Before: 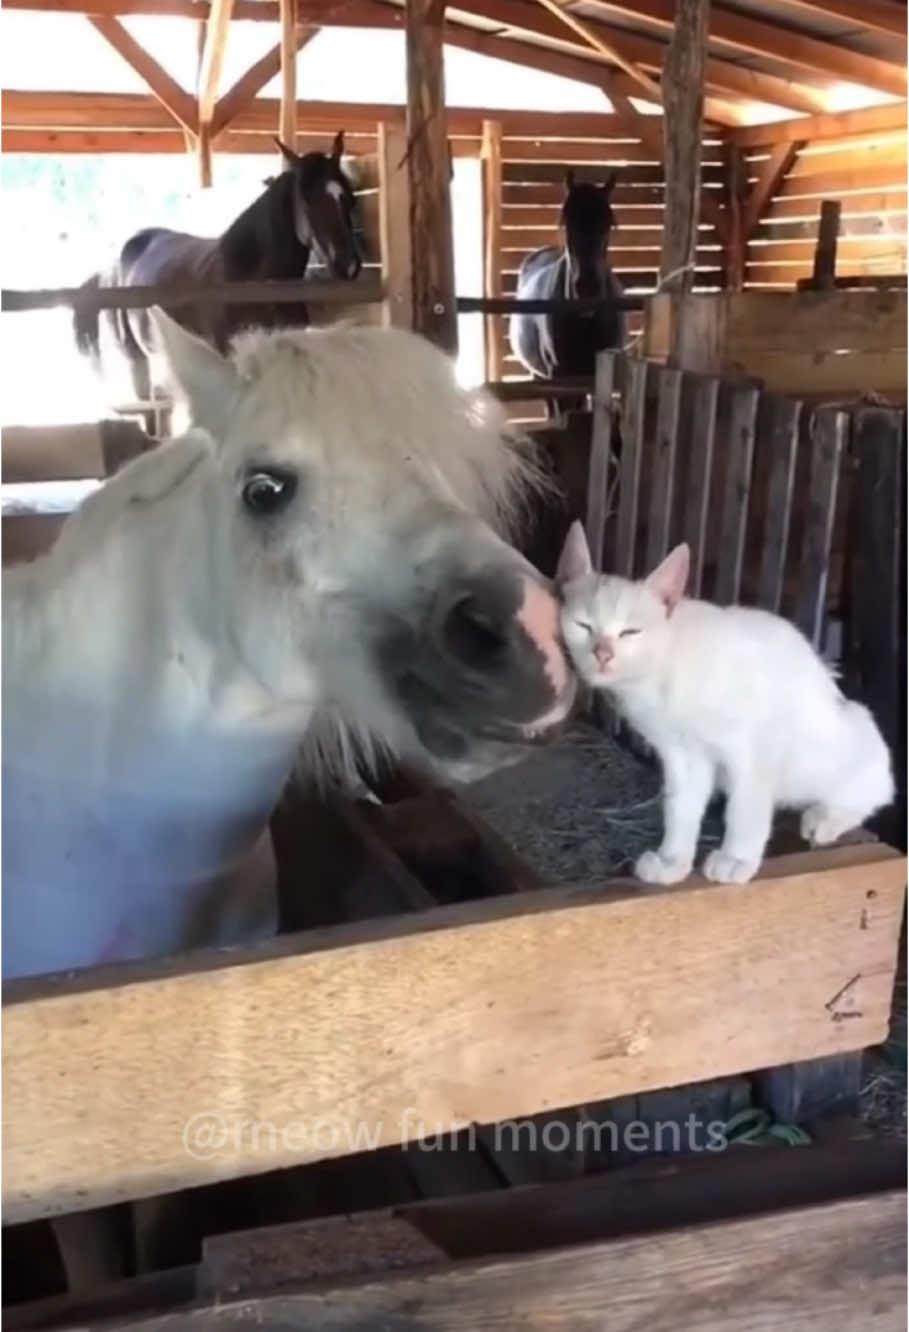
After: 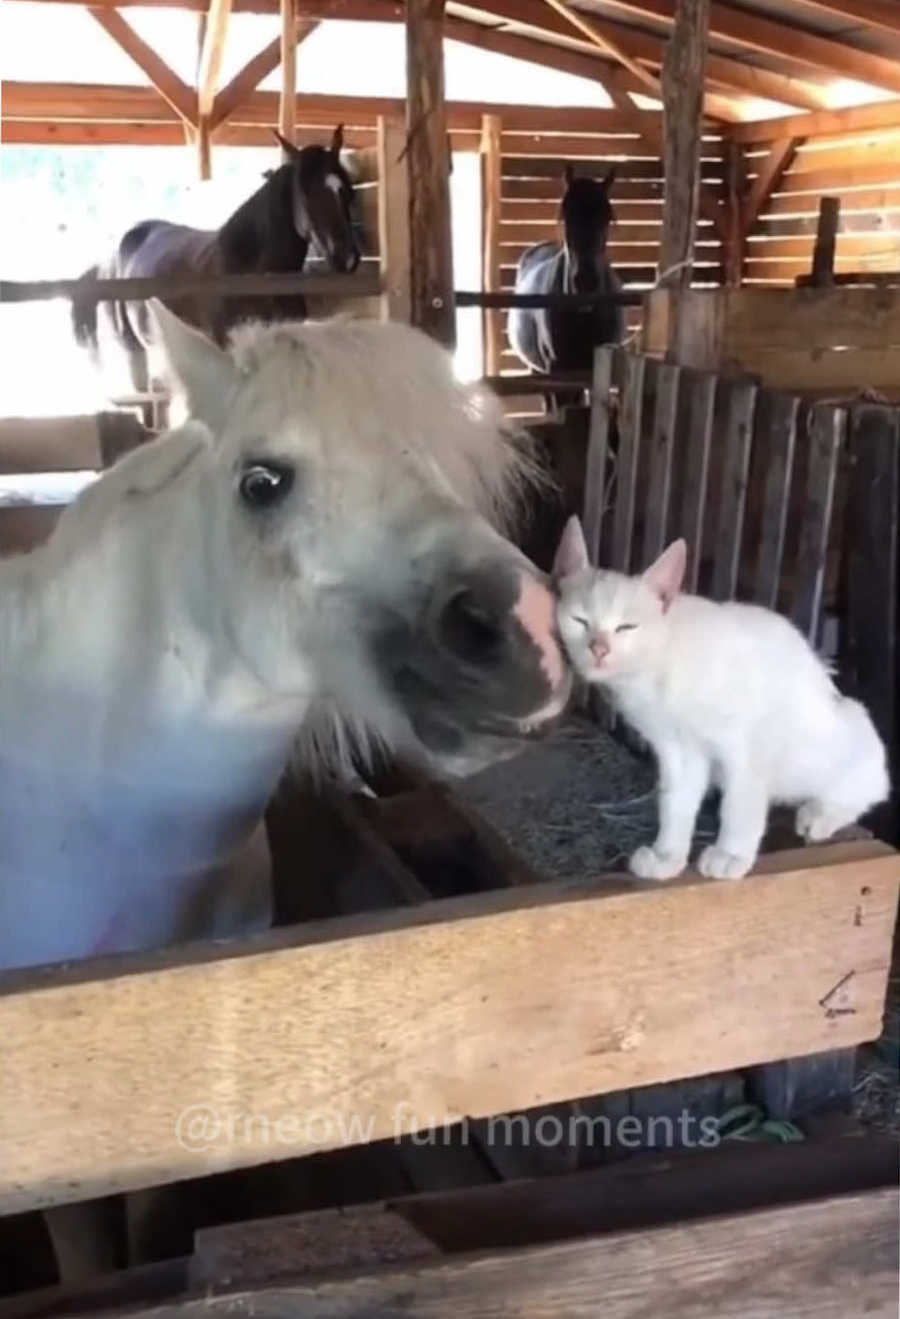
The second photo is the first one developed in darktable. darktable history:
crop and rotate: angle -0.377°
contrast brightness saturation: contrast 0.007, saturation -0.047
